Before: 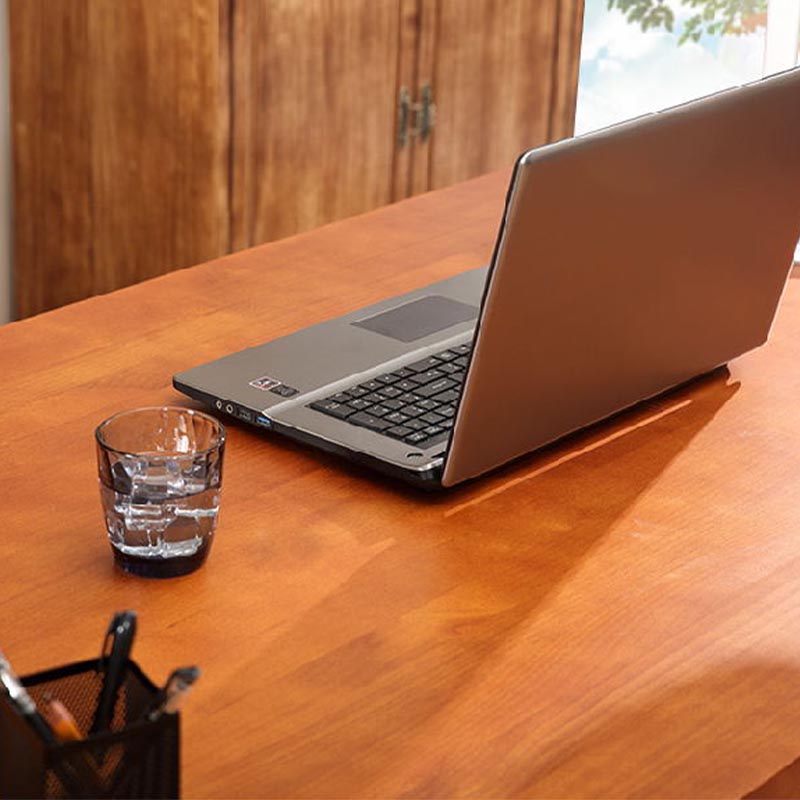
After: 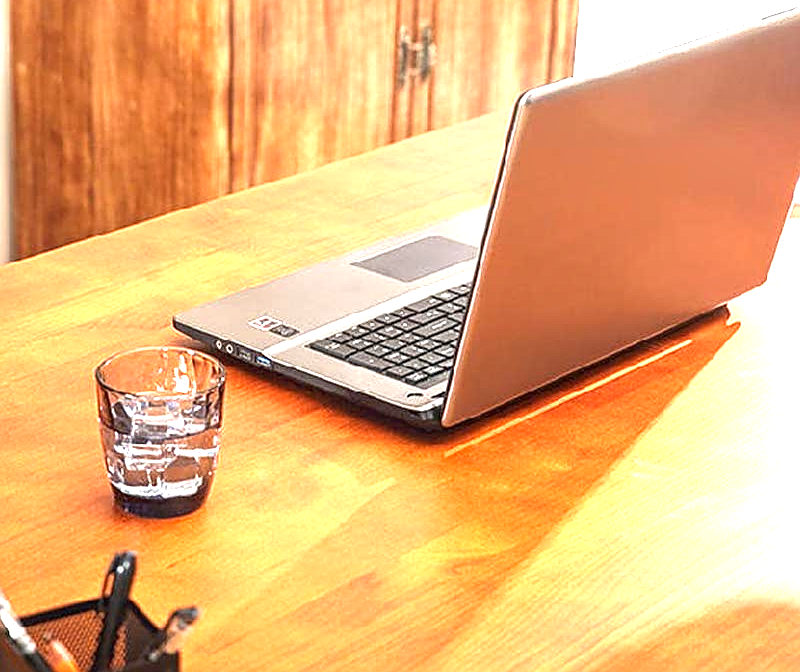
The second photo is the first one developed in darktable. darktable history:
crop: top 7.61%, bottom 8.314%
exposure: black level correction 0, exposure 1.747 EV, compensate exposure bias true, compensate highlight preservation false
sharpen: on, module defaults
local contrast: on, module defaults
